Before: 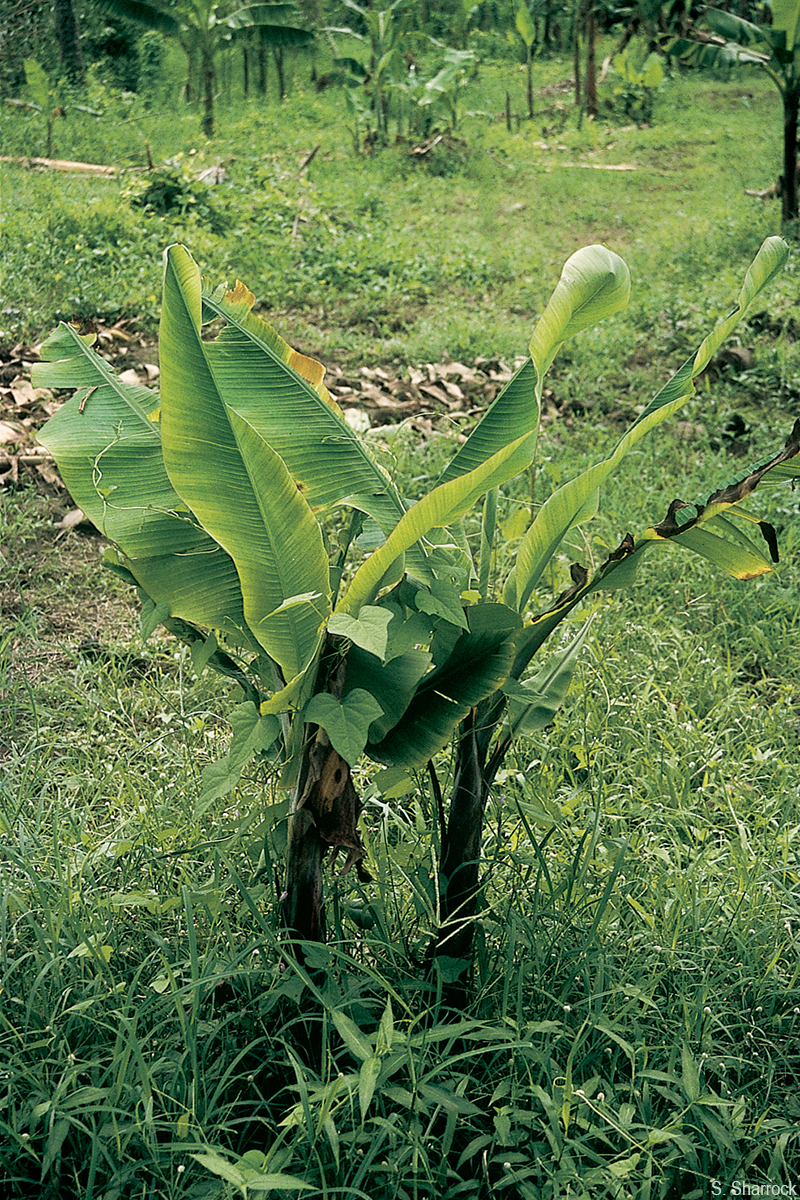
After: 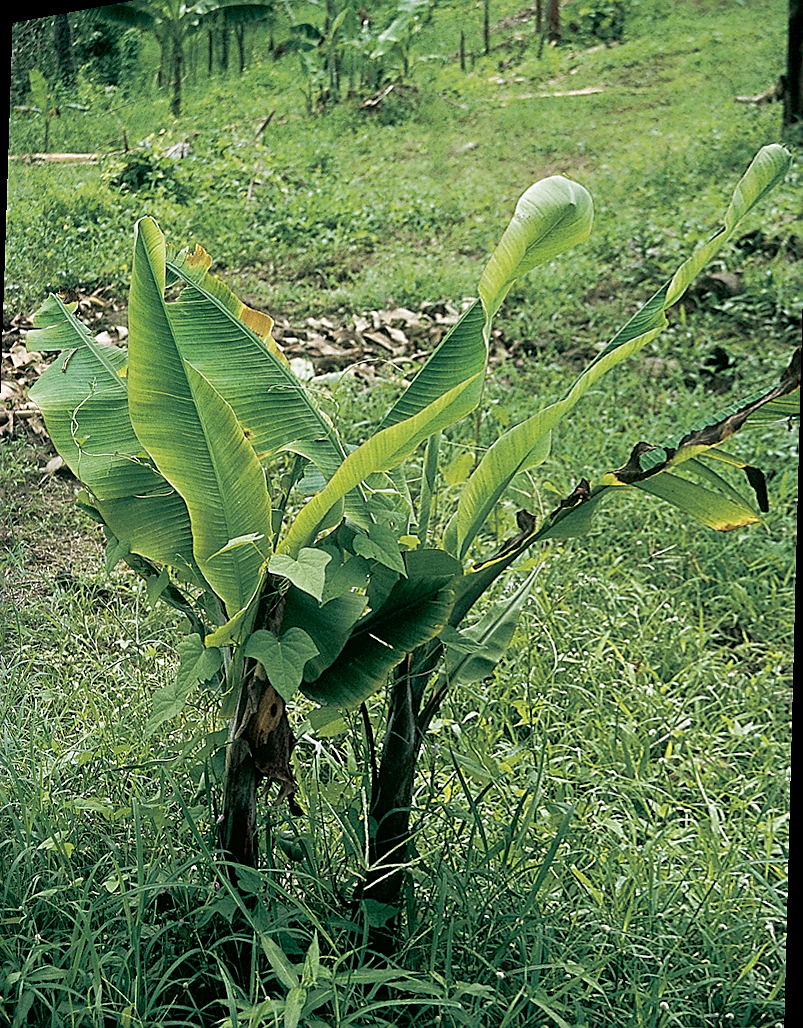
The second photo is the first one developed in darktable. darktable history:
rotate and perspective: rotation 1.69°, lens shift (vertical) -0.023, lens shift (horizontal) -0.291, crop left 0.025, crop right 0.988, crop top 0.092, crop bottom 0.842
white balance: red 0.967, blue 1.049
sharpen: on, module defaults
